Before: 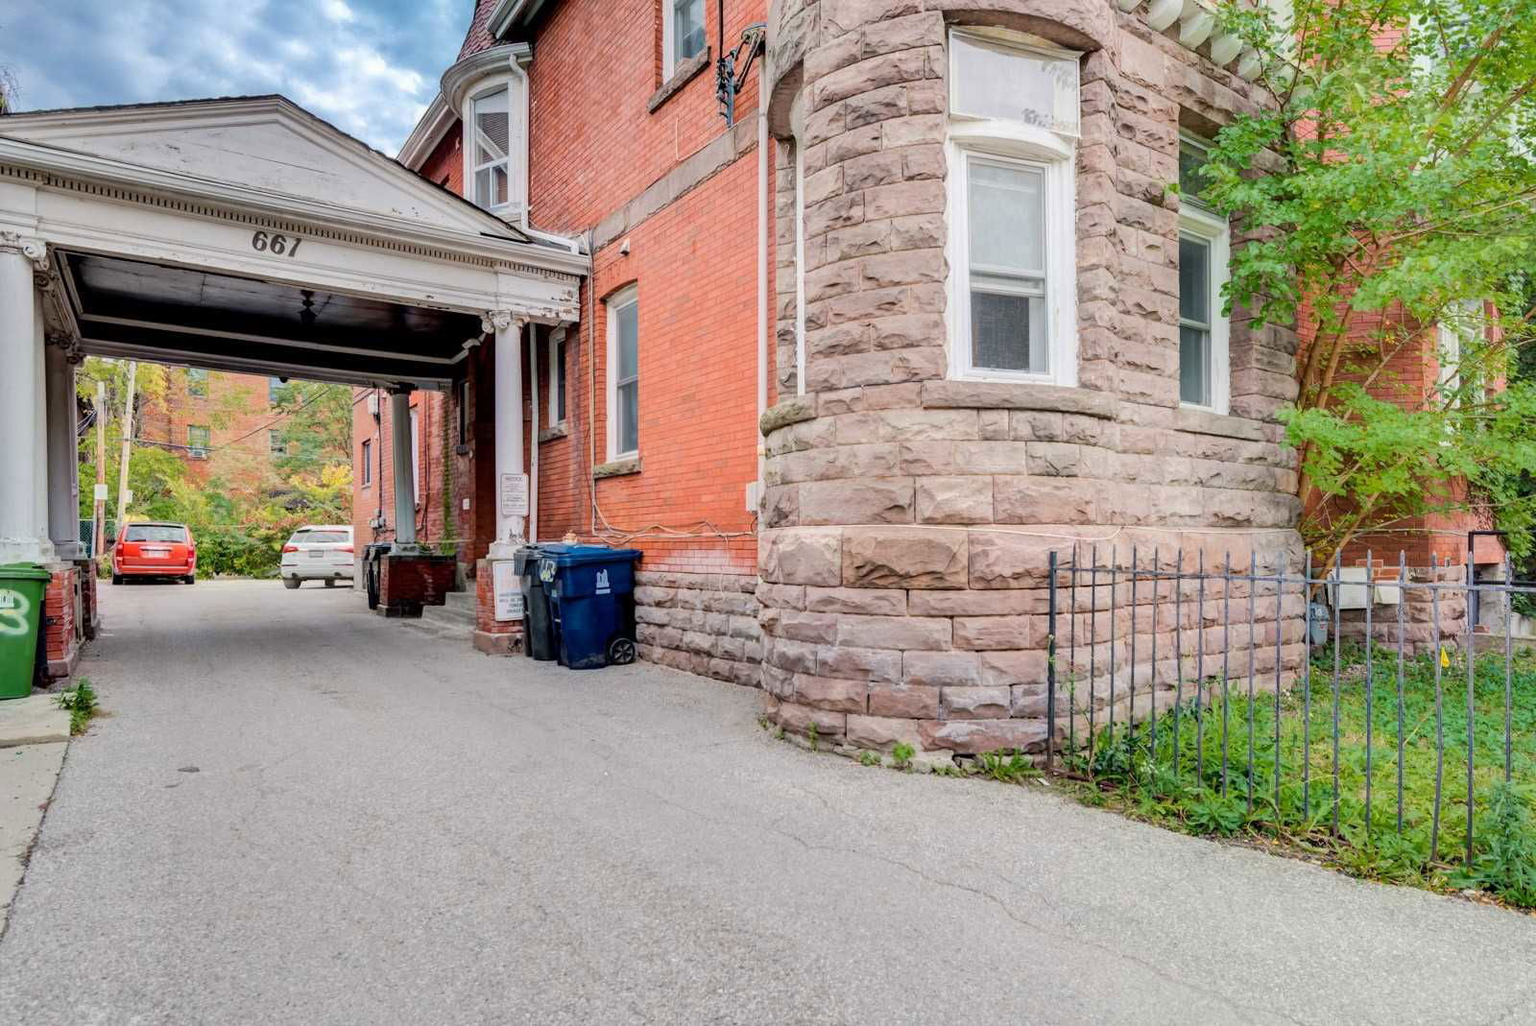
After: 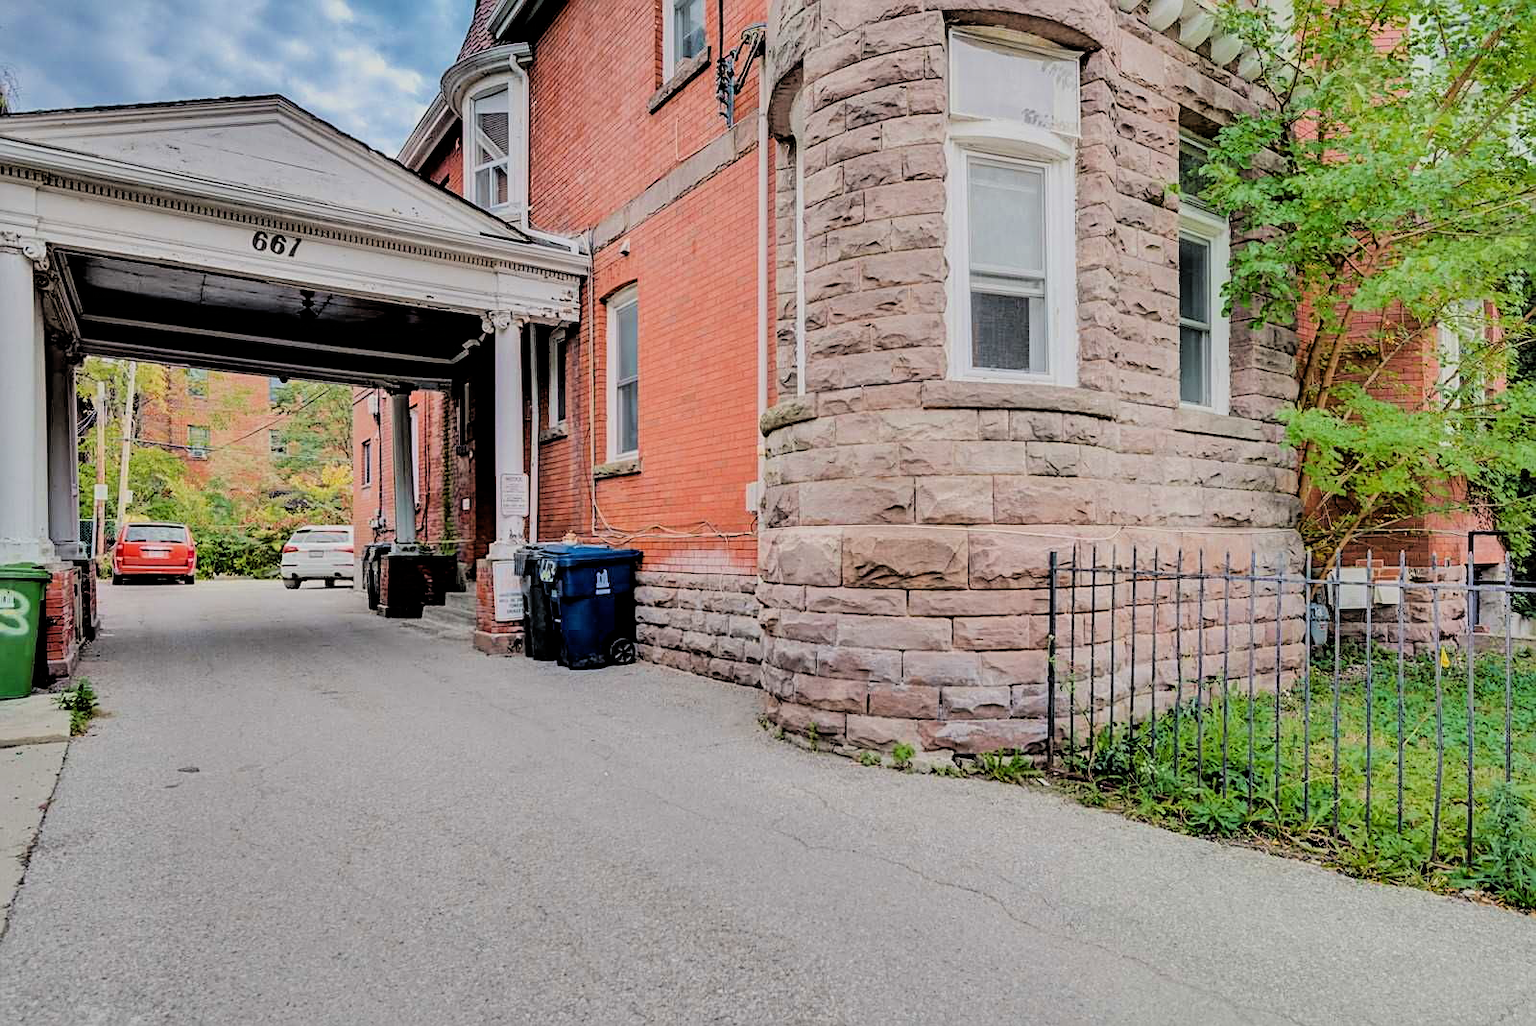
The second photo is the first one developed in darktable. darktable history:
sharpen: on, module defaults
shadows and highlights: low approximation 0.01, soften with gaussian
filmic rgb: black relative exposure -4.39 EV, white relative exposure 5.02 EV, hardness 2.22, latitude 40.87%, contrast 1.148, highlights saturation mix 11.22%, shadows ↔ highlights balance 1.08%, add noise in highlights 0.001, color science v3 (2019), use custom middle-gray values true, contrast in highlights soft
